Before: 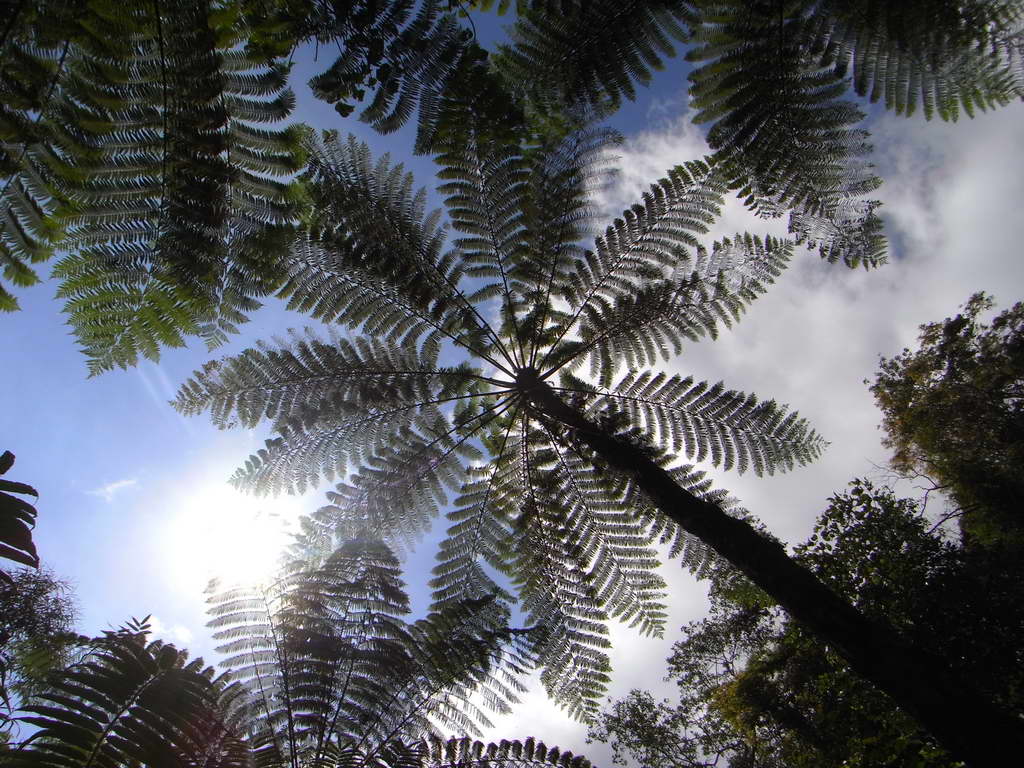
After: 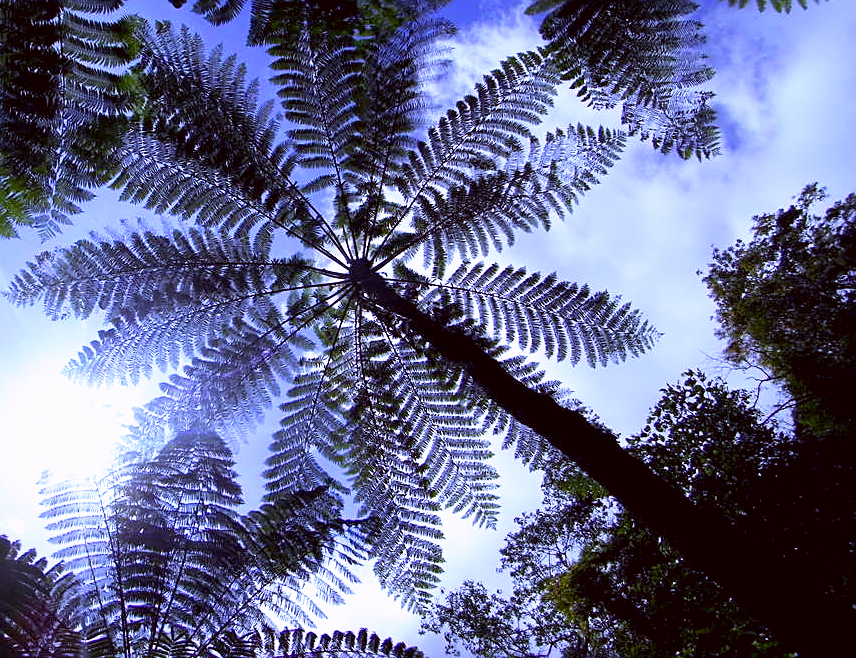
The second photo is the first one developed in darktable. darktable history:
sharpen: on, module defaults
exposure: black level correction 0.005, exposure 0.001 EV, compensate highlight preservation false
crop: left 16.315%, top 14.246%
white balance: red 0.766, blue 1.537
contrast brightness saturation: contrast 0.09, saturation 0.28
color correction: highlights a* 6.27, highlights b* 8.19, shadows a* 5.94, shadows b* 7.23, saturation 0.9
base curve: curves: ch0 [(0, 0) (0.688, 0.865) (1, 1)], preserve colors none
